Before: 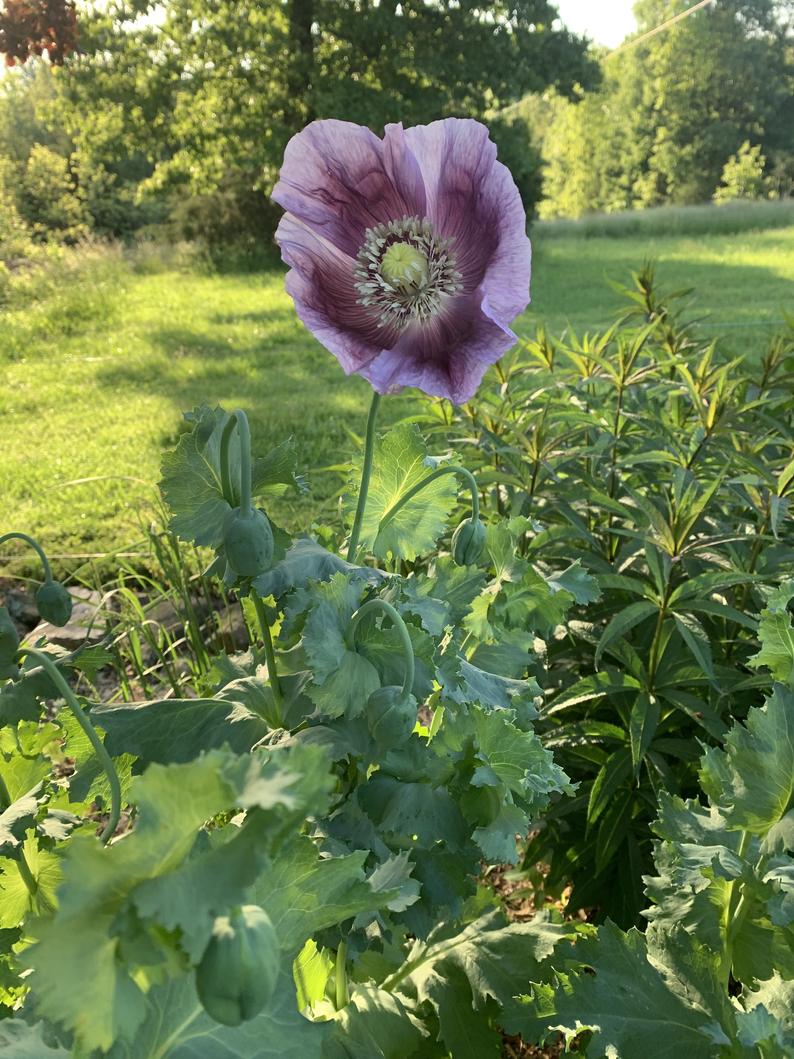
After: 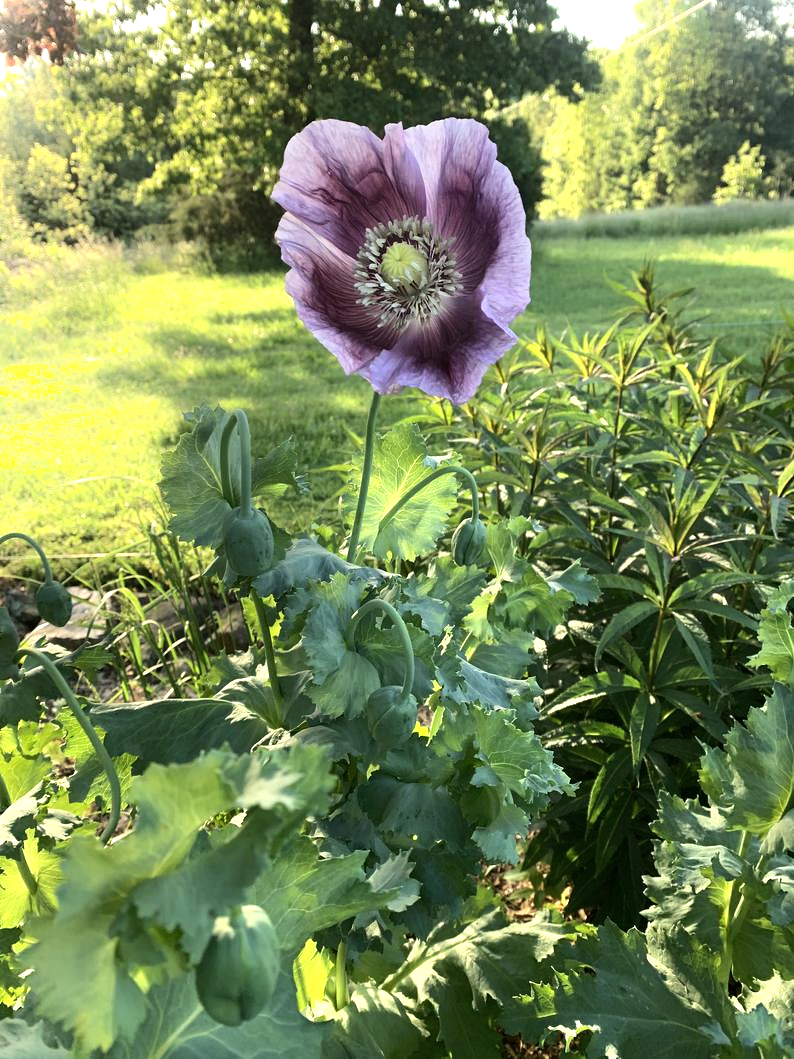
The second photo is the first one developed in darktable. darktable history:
tone equalizer: -8 EV -0.75 EV, -7 EV -0.7 EV, -6 EV -0.6 EV, -5 EV -0.4 EV, -3 EV 0.4 EV, -2 EV 0.6 EV, -1 EV 0.7 EV, +0 EV 0.75 EV, edges refinement/feathering 500, mask exposure compensation -1.57 EV, preserve details no
shadows and highlights: highlights 70.7, soften with gaussian
